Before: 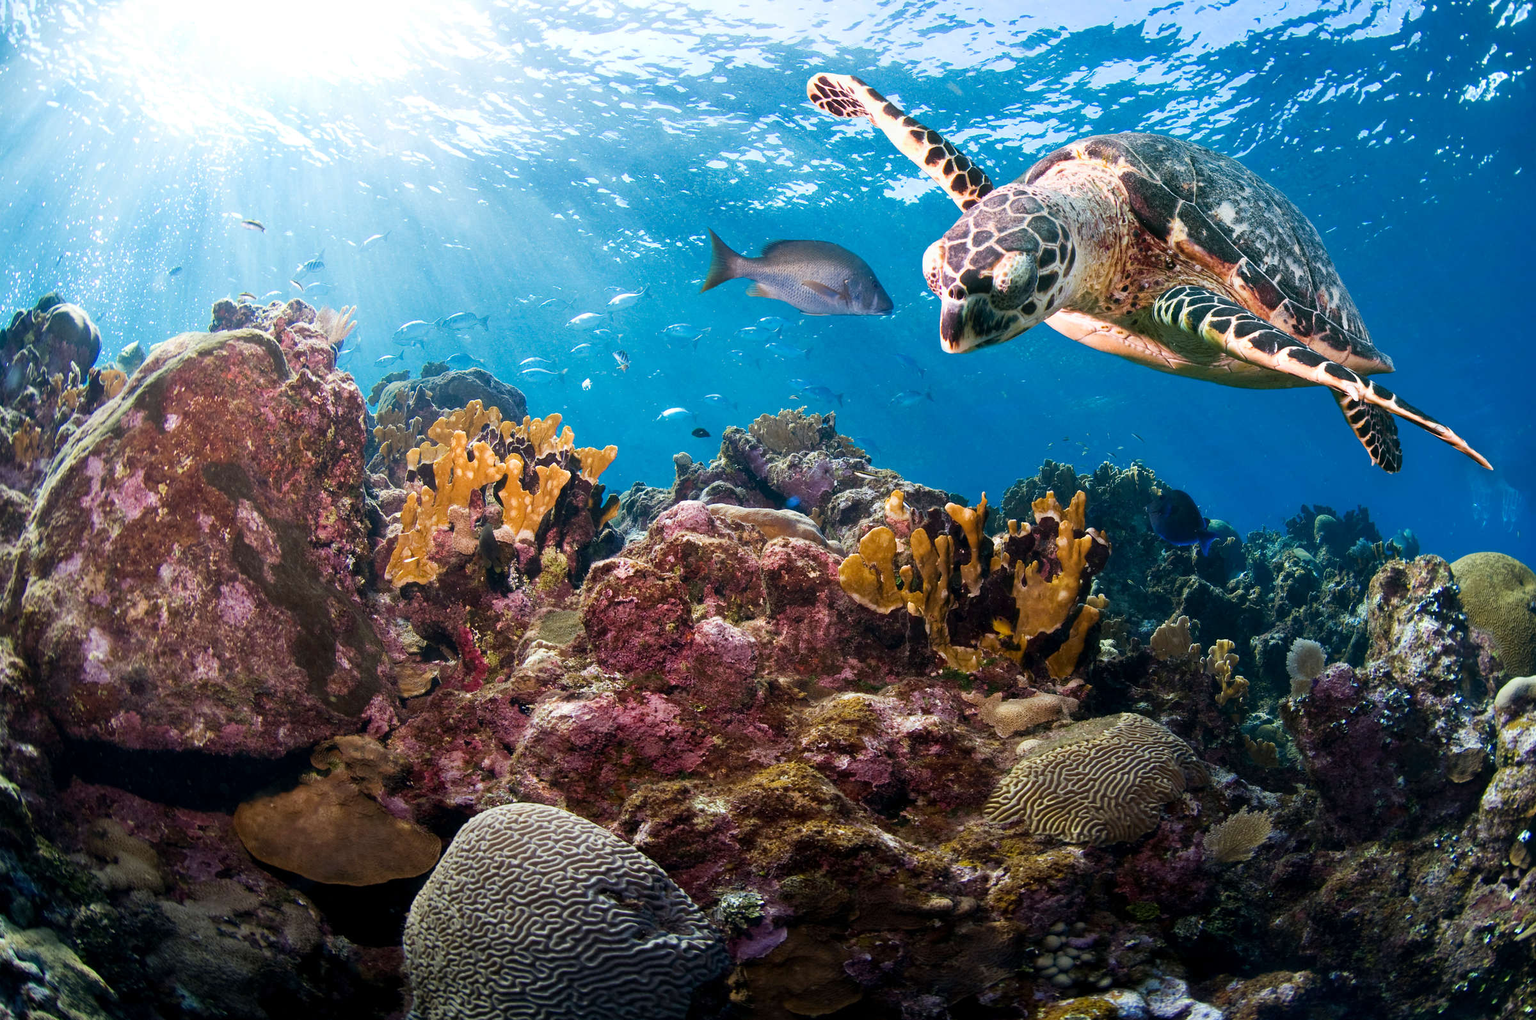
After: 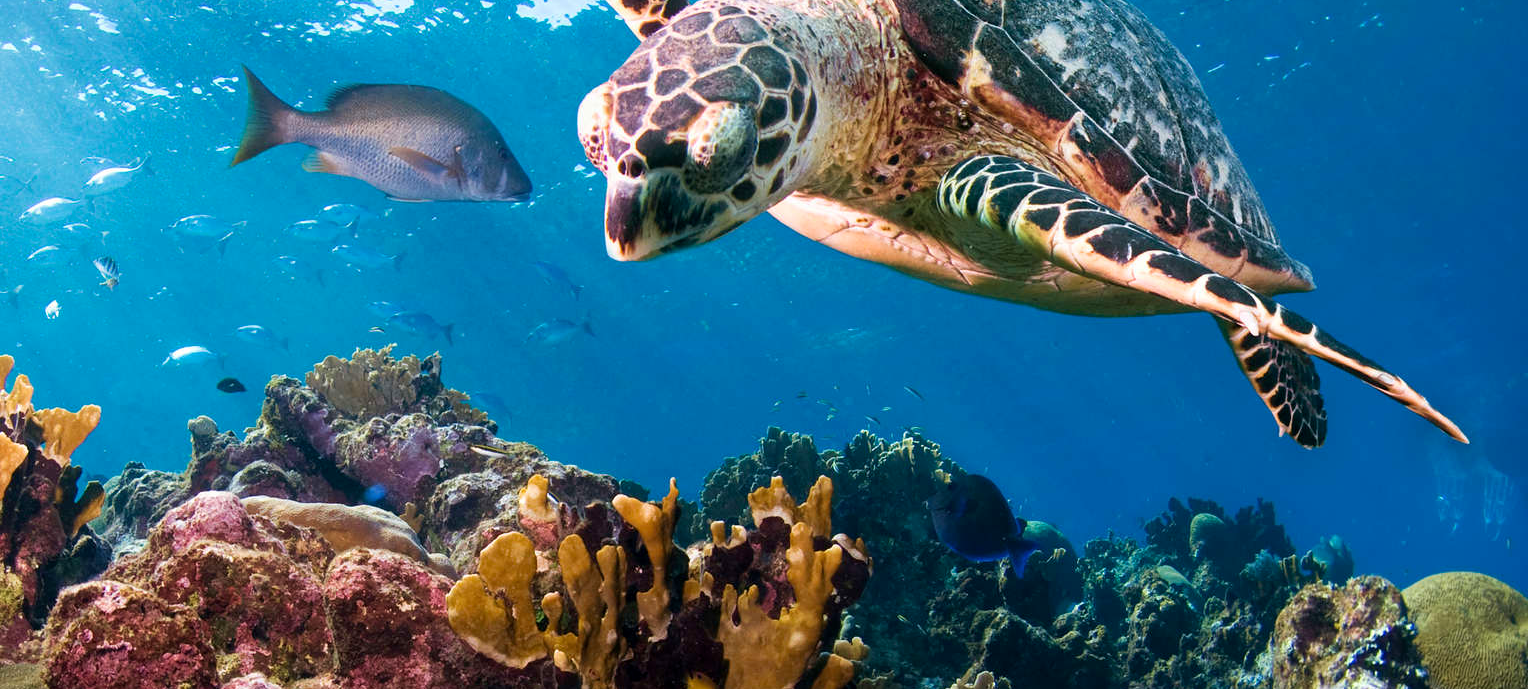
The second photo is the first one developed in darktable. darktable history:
crop: left 36.005%, top 18.293%, right 0.31%, bottom 38.444%
exposure: black level correction 0.001, compensate highlight preservation false
velvia: on, module defaults
